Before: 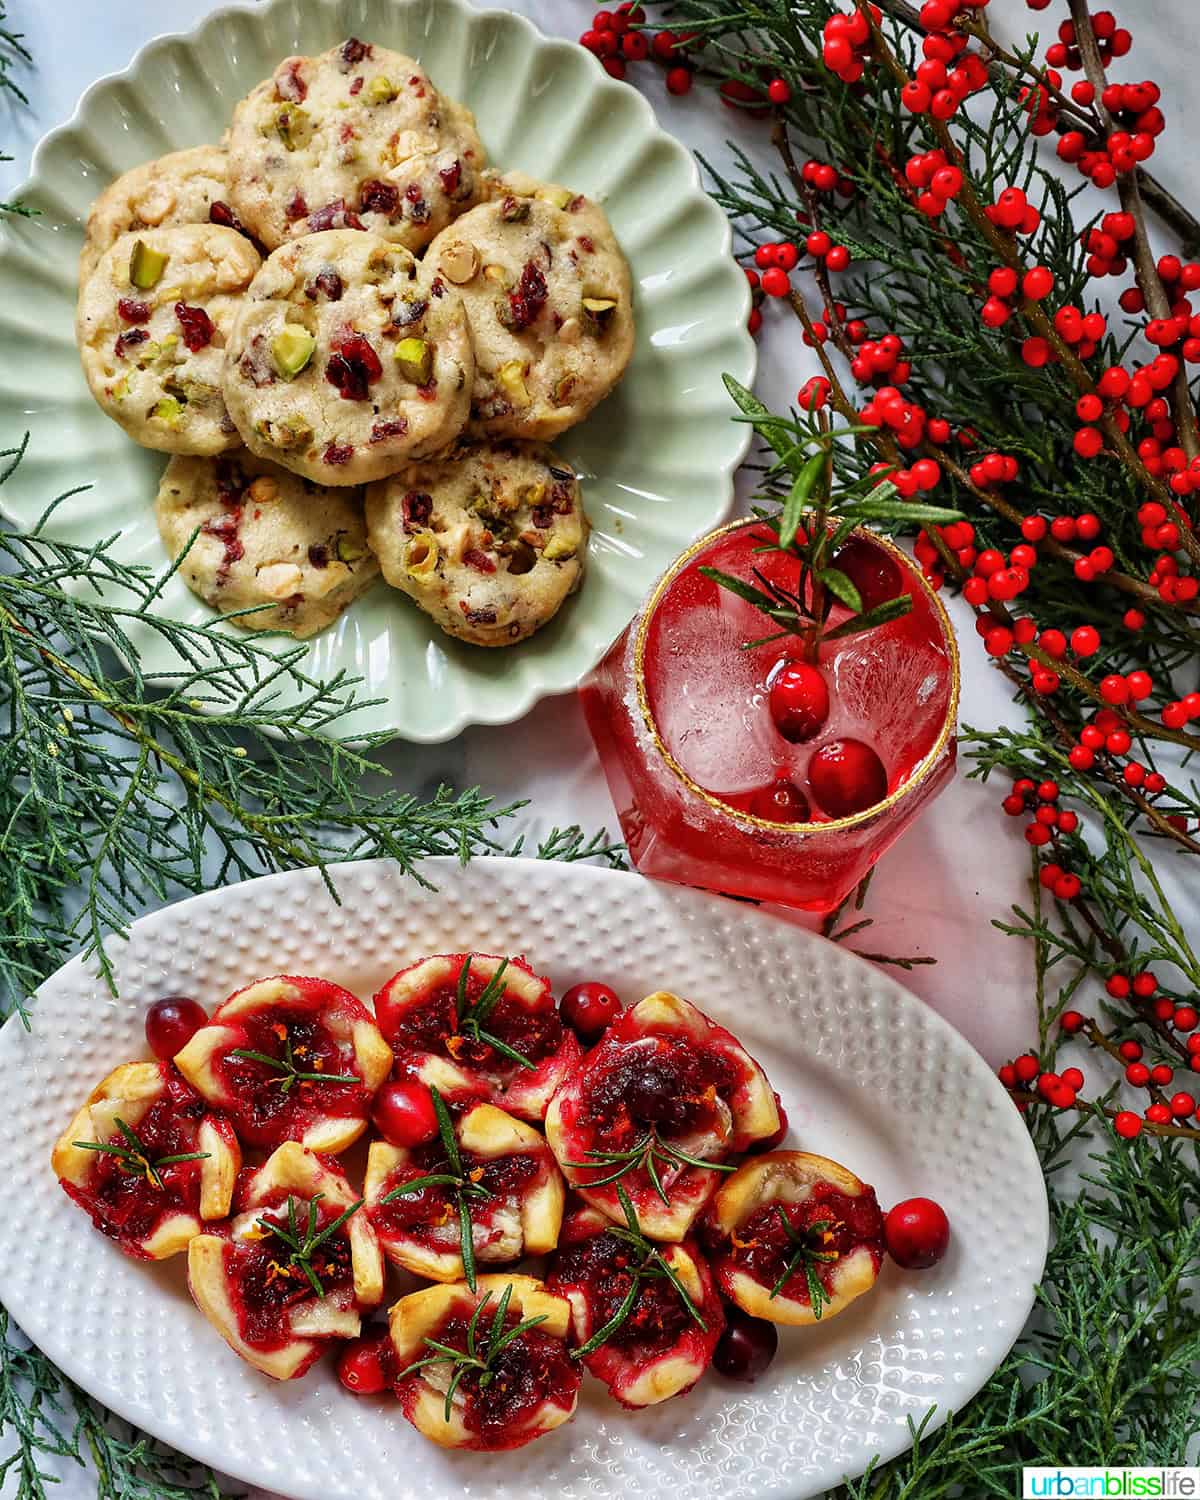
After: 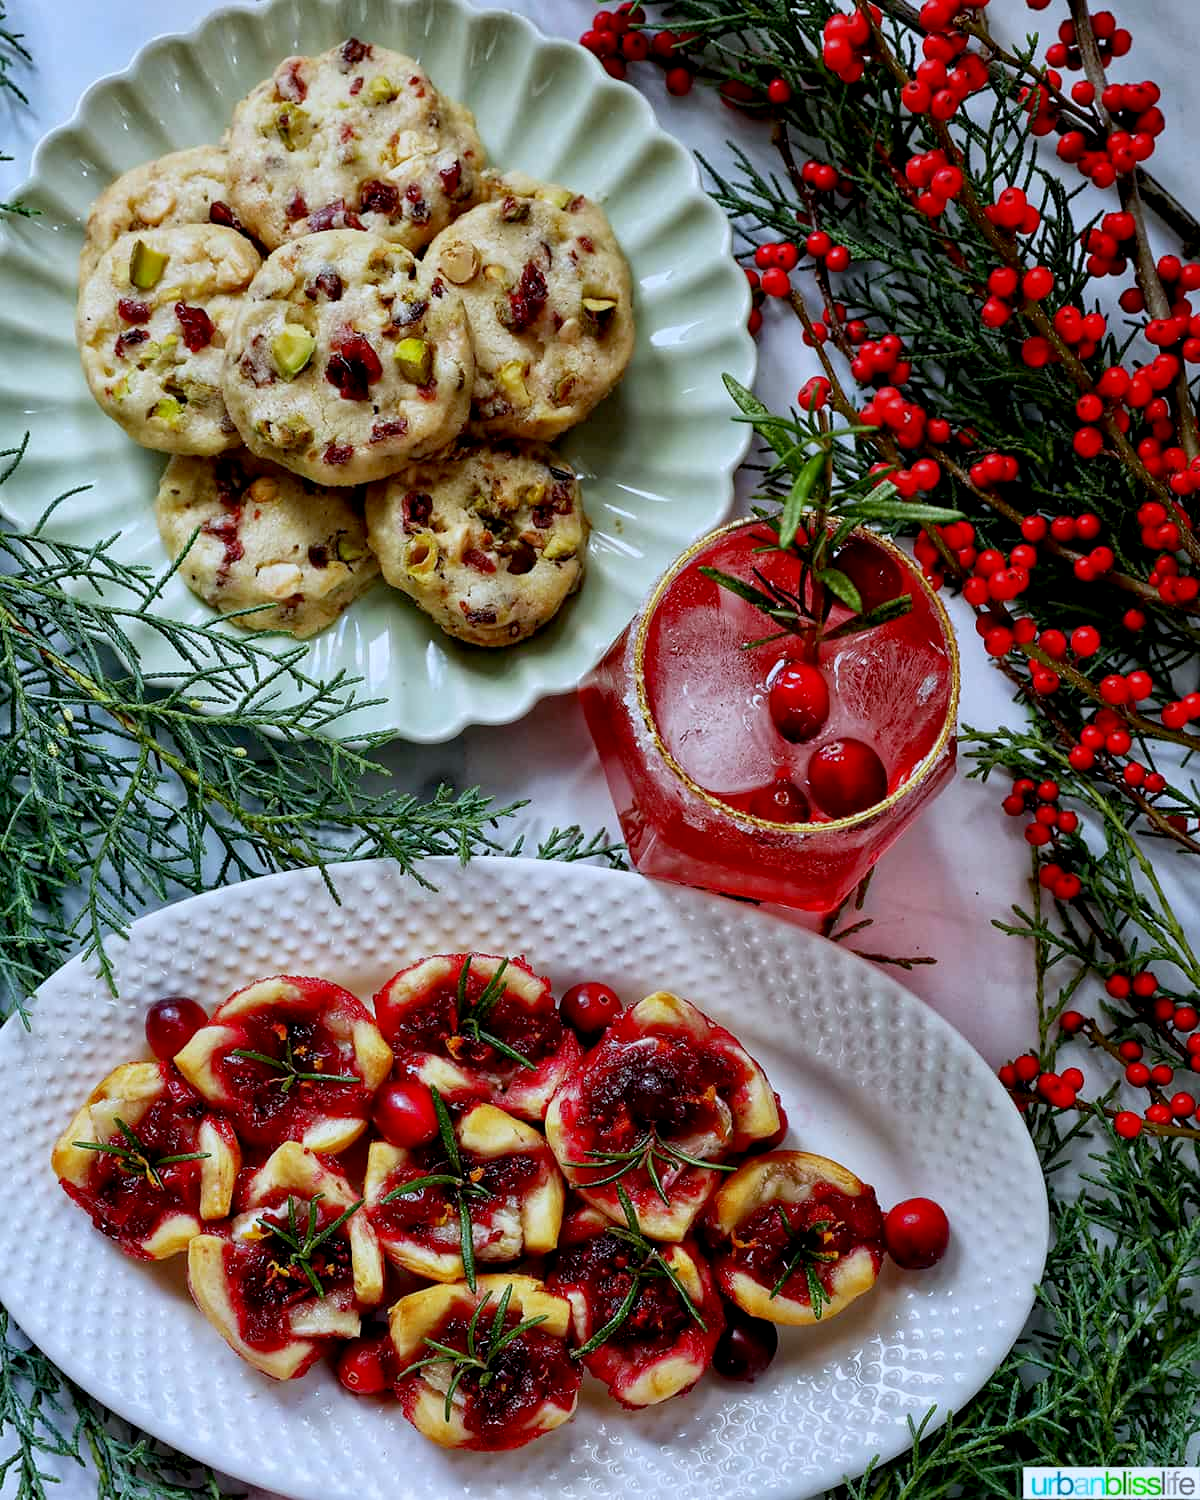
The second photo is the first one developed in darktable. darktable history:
exposure: black level correction 0.009, exposure -0.159 EV, compensate highlight preservation false
white balance: red 0.931, blue 1.11
